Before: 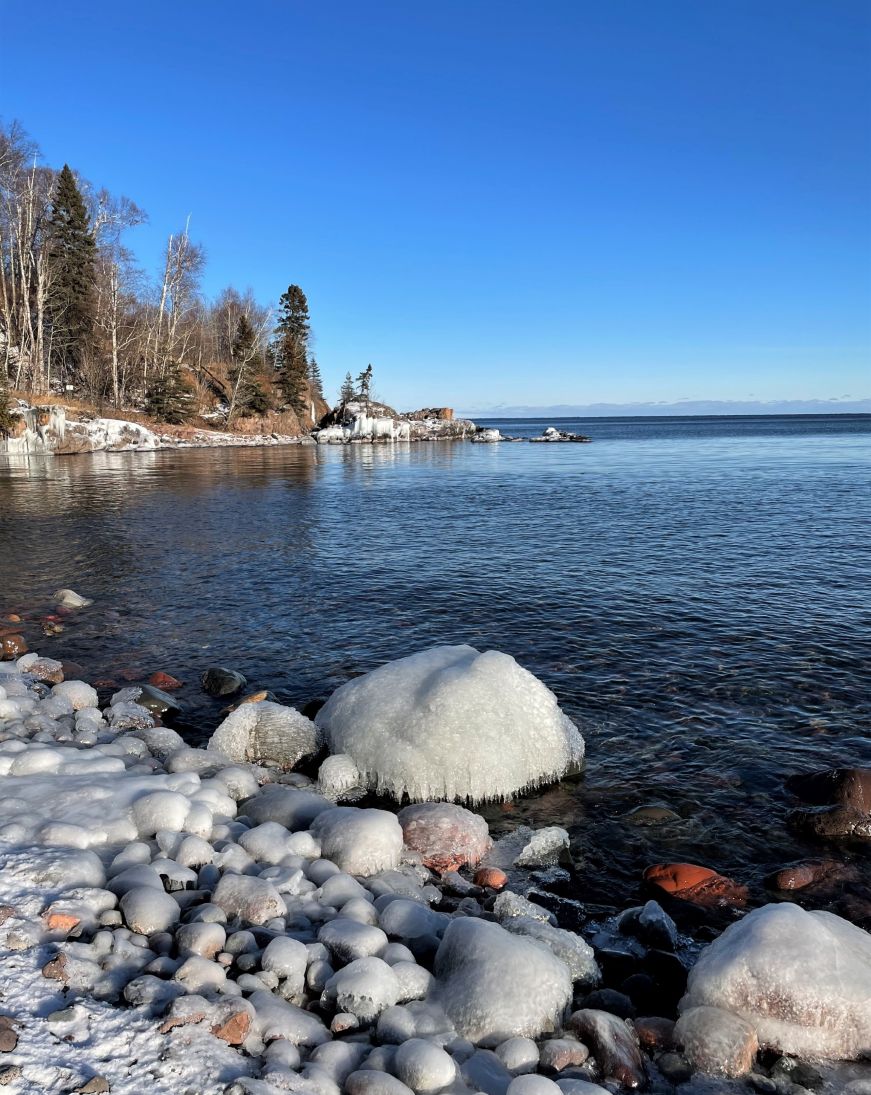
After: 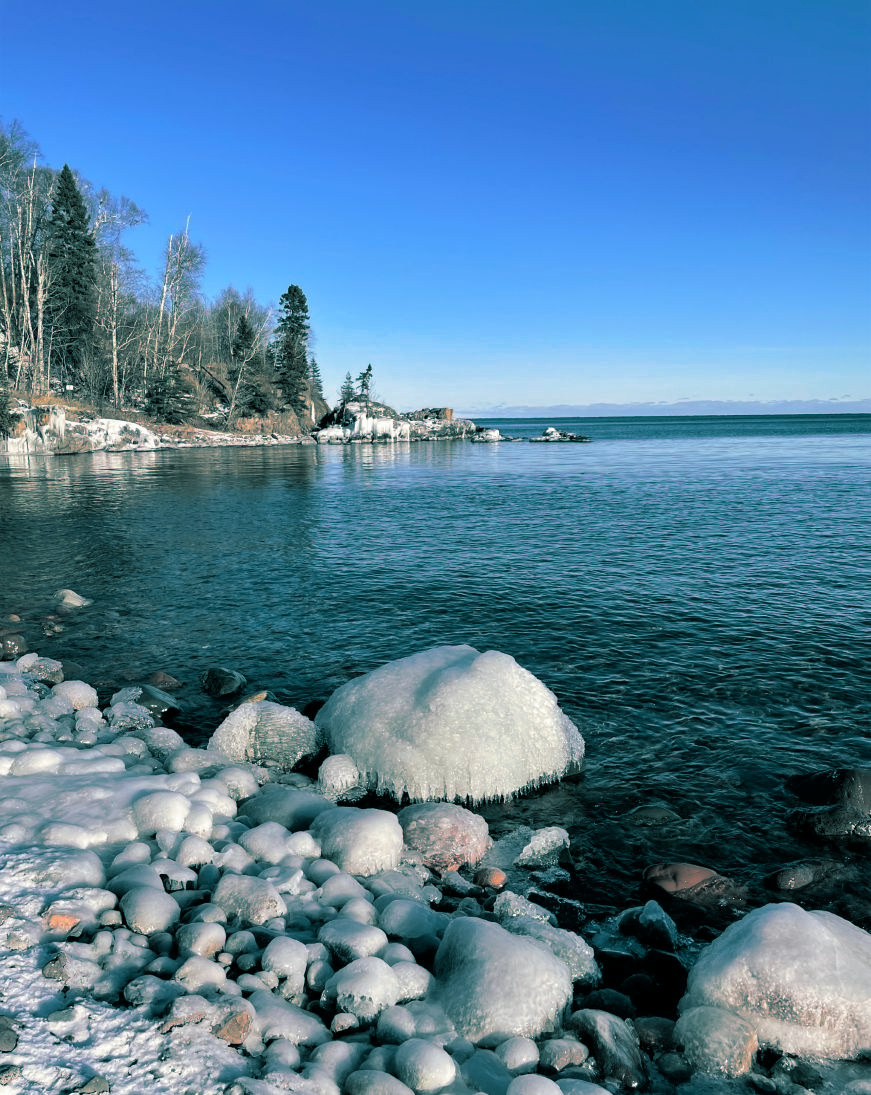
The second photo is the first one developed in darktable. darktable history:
split-toning: shadows › hue 186.43°, highlights › hue 49.29°, compress 30.29%
white balance: red 0.988, blue 1.017
